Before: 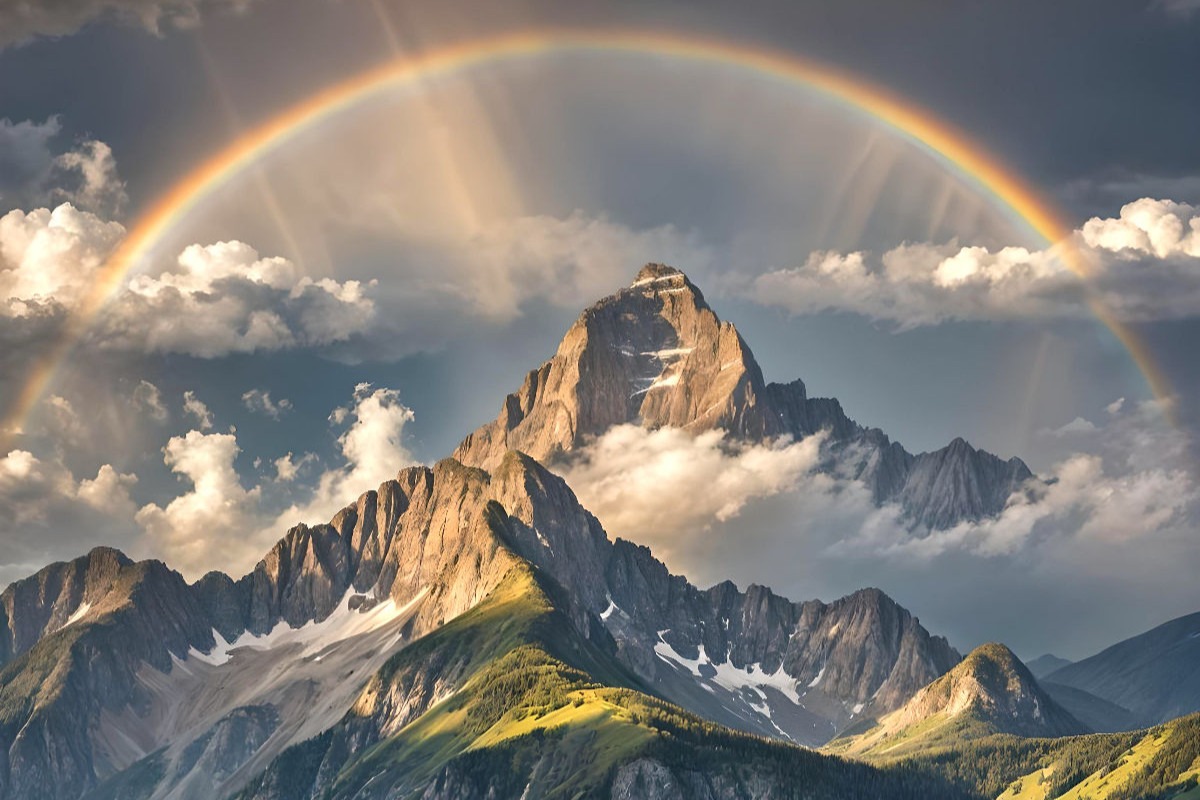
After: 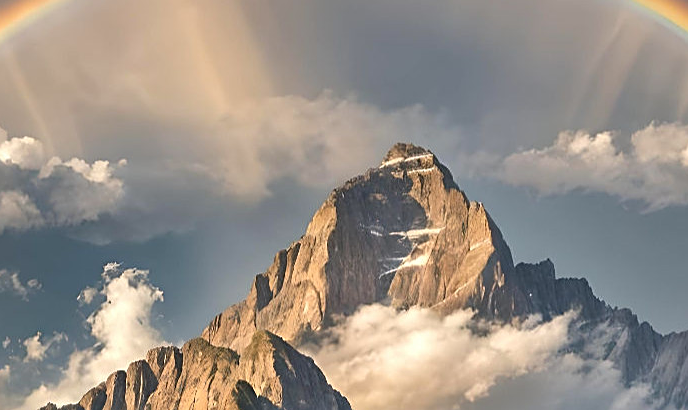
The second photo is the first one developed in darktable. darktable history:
crop: left 20.947%, top 15.02%, right 21.656%, bottom 33.715%
sharpen: on, module defaults
